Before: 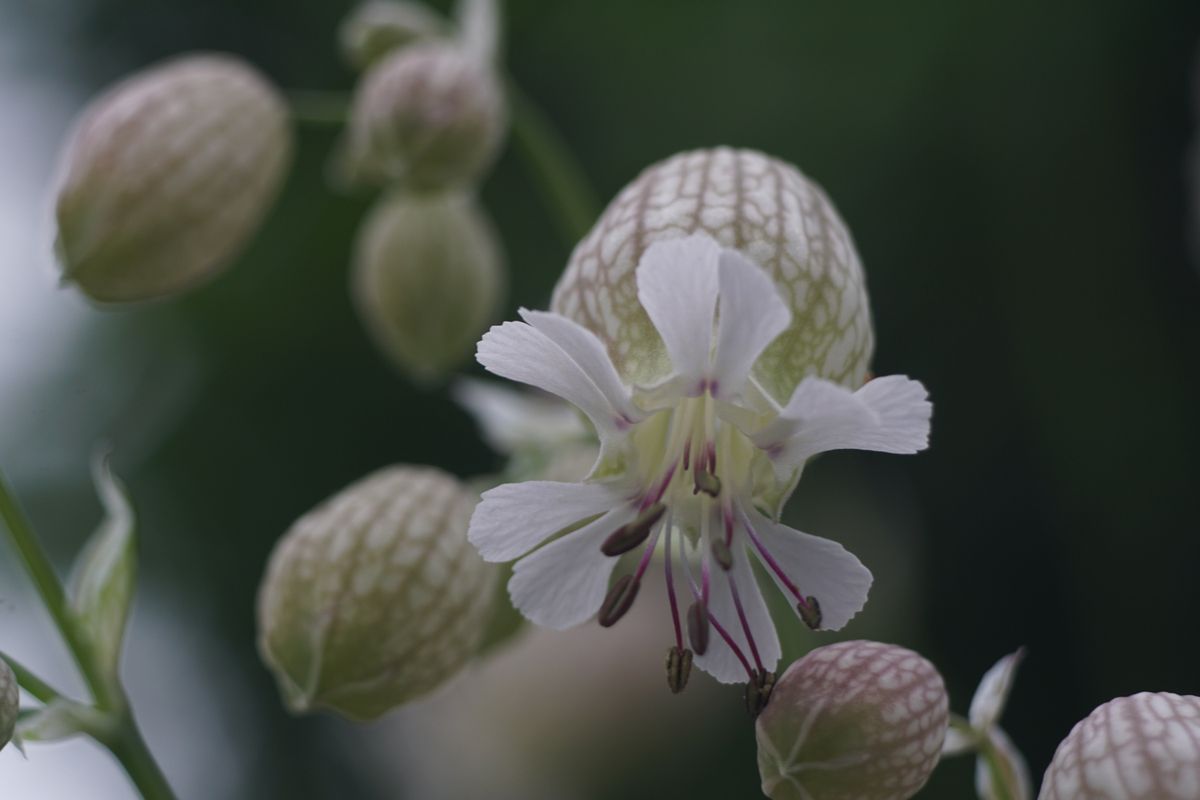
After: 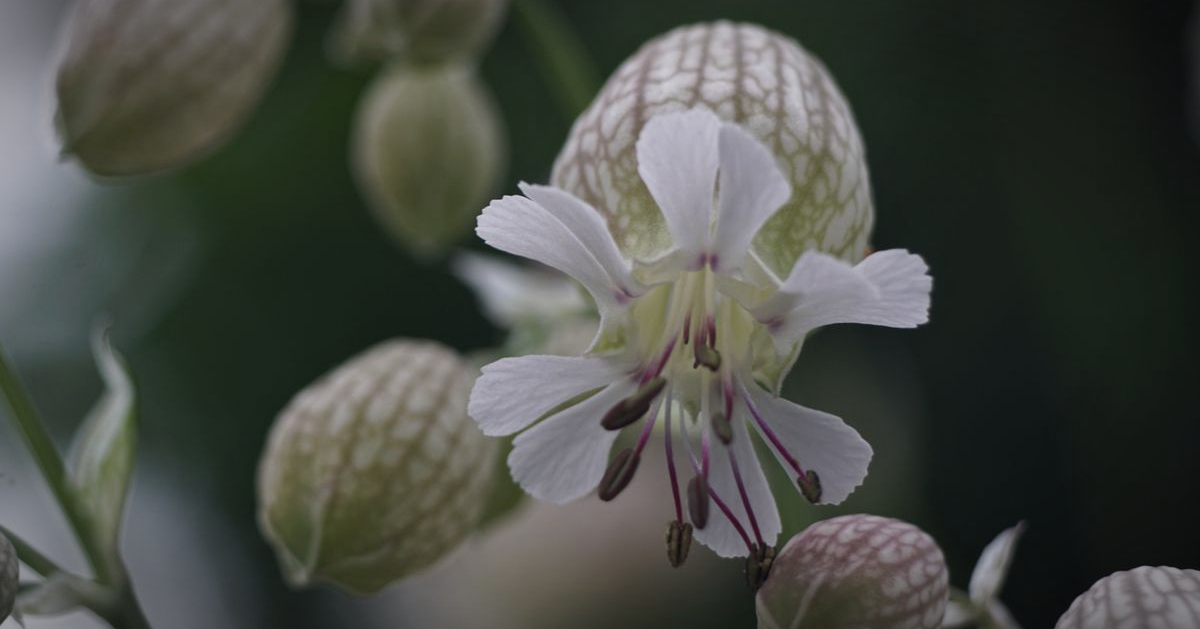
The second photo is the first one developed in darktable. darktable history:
crop and rotate: top 15.774%, bottom 5.506%
vignetting: automatic ratio true
local contrast: mode bilateral grid, contrast 28, coarseness 16, detail 115%, midtone range 0.2
